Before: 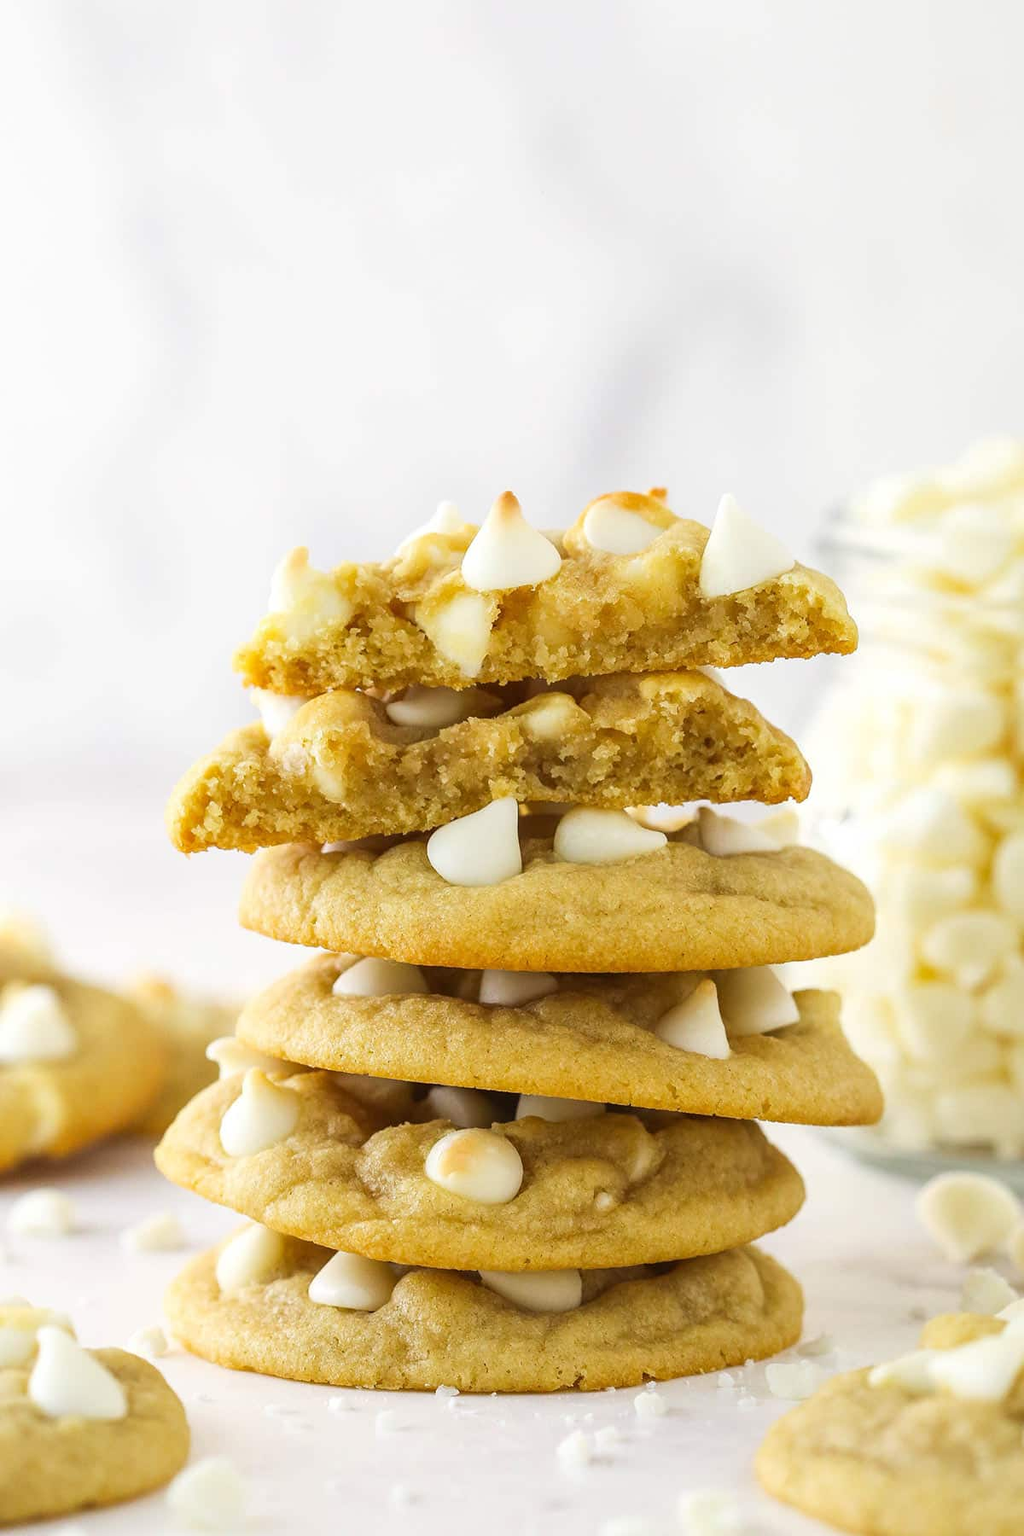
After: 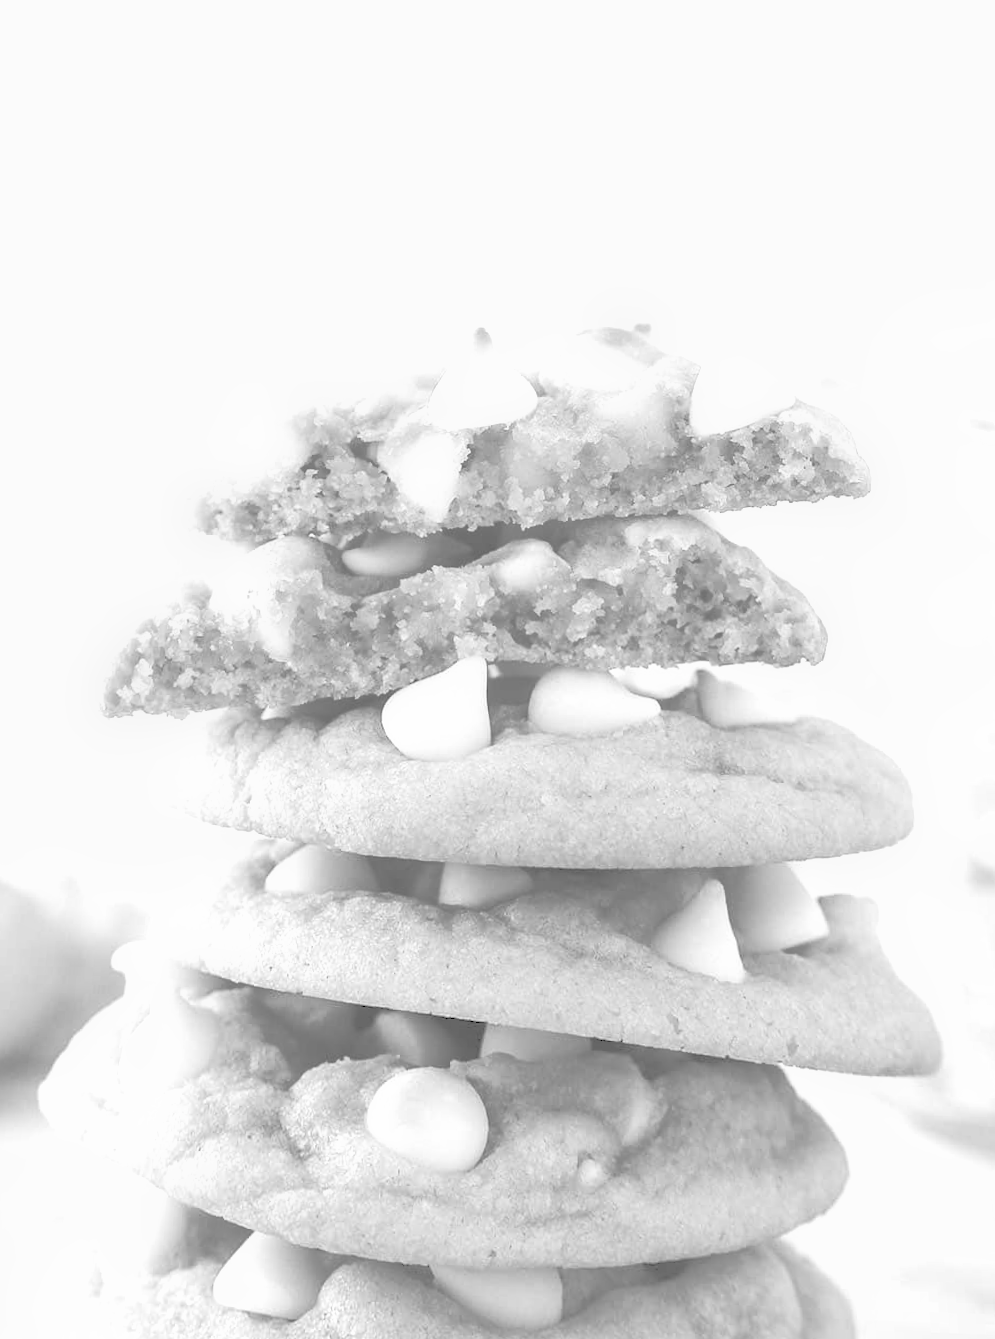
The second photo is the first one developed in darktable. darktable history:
monochrome: a -6.99, b 35.61, size 1.4
shadows and highlights: on, module defaults
levels: mode automatic, gray 50.8%
rotate and perspective: rotation 0.72°, lens shift (vertical) -0.352, lens shift (horizontal) -0.051, crop left 0.152, crop right 0.859, crop top 0.019, crop bottom 0.964
crop: top 5.667%, bottom 17.637%
contrast brightness saturation: brightness 1
exposure: exposure 0.559 EV, compensate highlight preservation false
